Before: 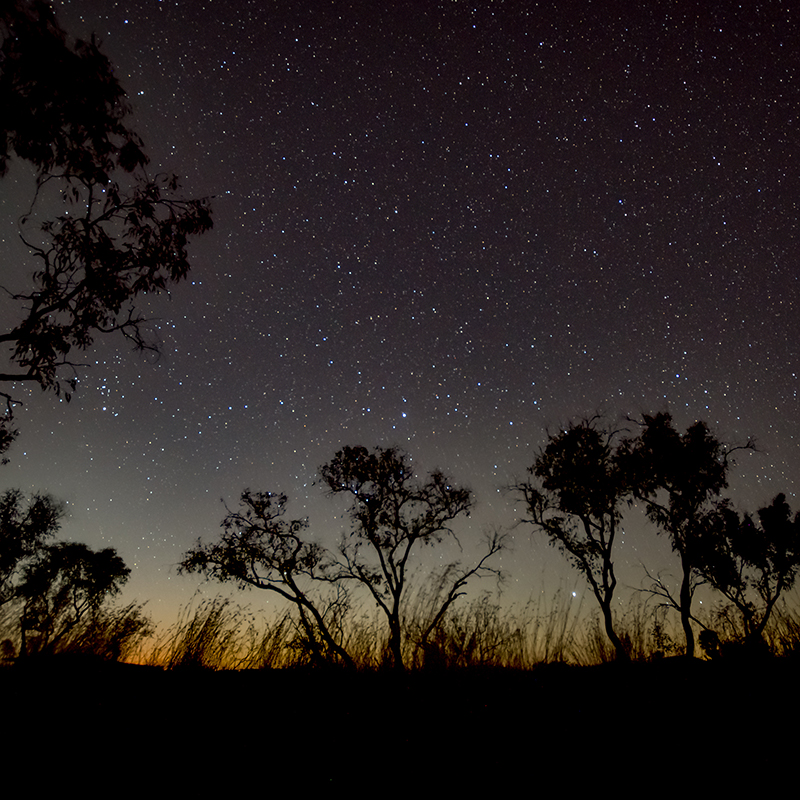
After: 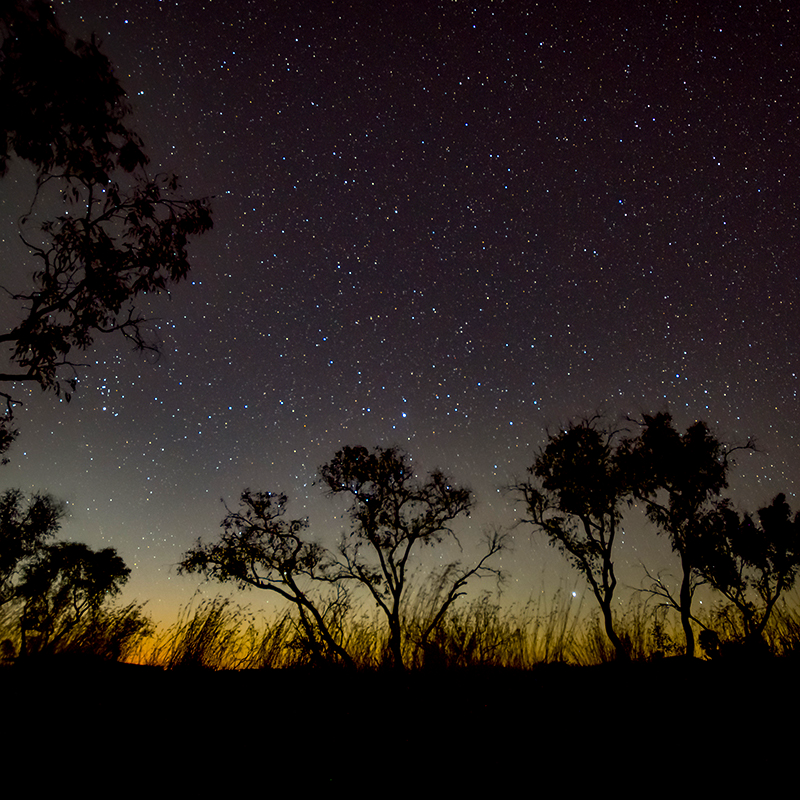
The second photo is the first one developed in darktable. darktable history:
color balance rgb: linear chroma grading › global chroma 15%, perceptual saturation grading › global saturation 30%
tone equalizer: -8 EV -0.417 EV, -7 EV -0.389 EV, -6 EV -0.333 EV, -5 EV -0.222 EV, -3 EV 0.222 EV, -2 EV 0.333 EV, -1 EV 0.389 EV, +0 EV 0.417 EV, edges refinement/feathering 500, mask exposure compensation -1.57 EV, preserve details no
